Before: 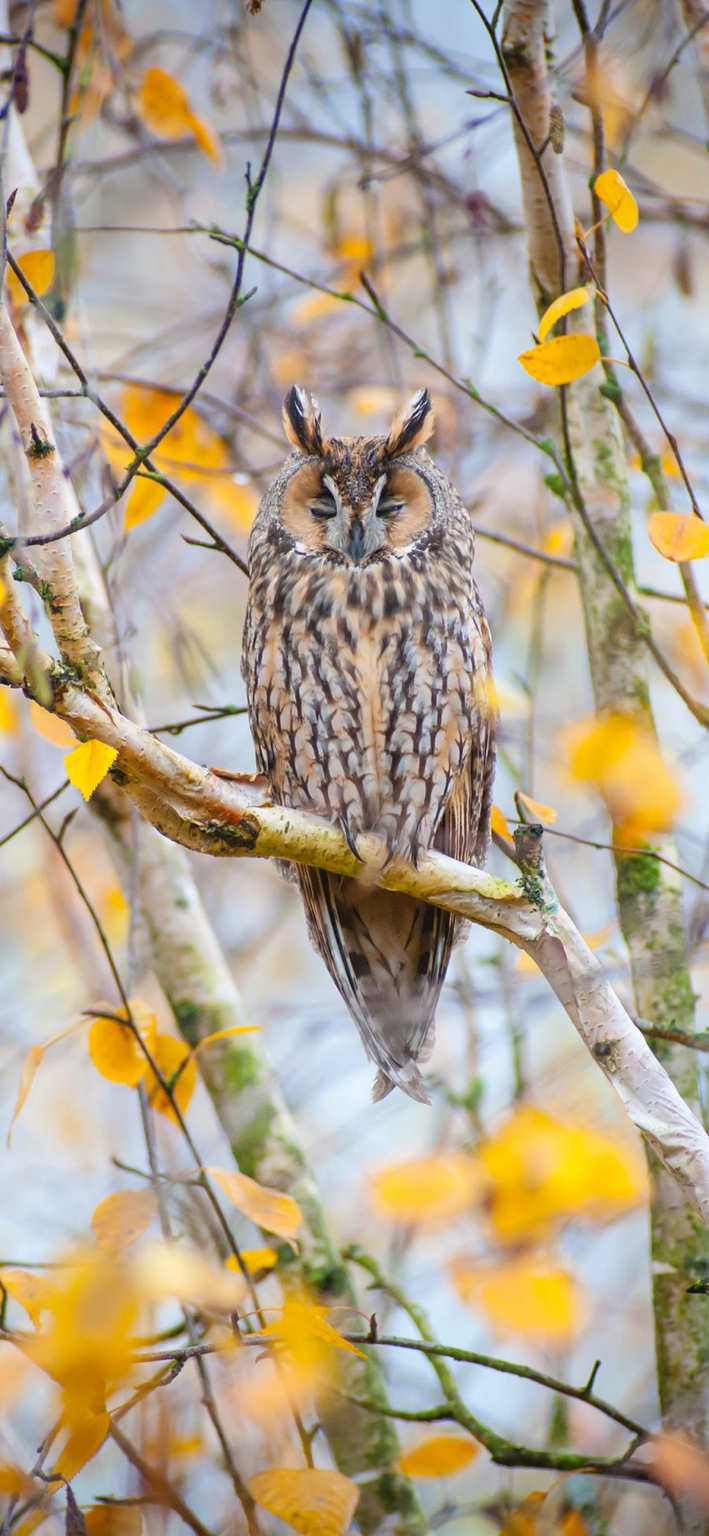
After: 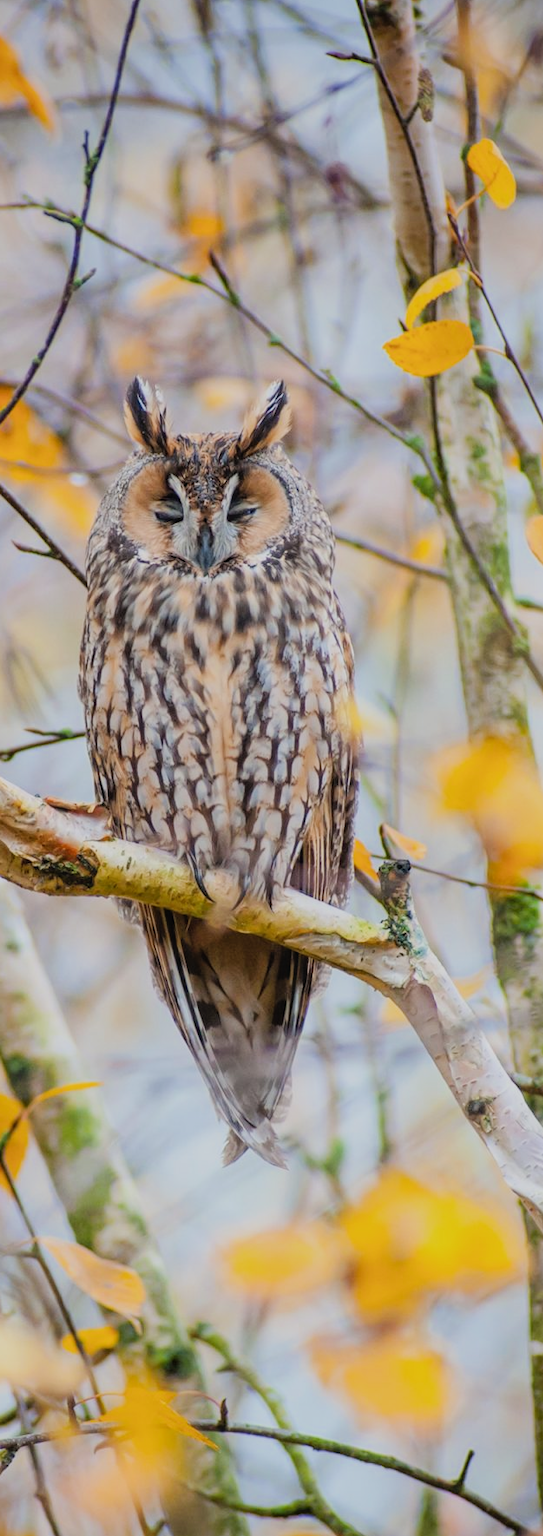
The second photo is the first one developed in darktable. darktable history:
local contrast: detail 110%
tone equalizer: on, module defaults
filmic rgb: black relative exposure -7.65 EV, white relative exposure 4.56 EV, hardness 3.61, contrast 1.05
crop and rotate: left 24.034%, top 2.838%, right 6.406%, bottom 6.299%
